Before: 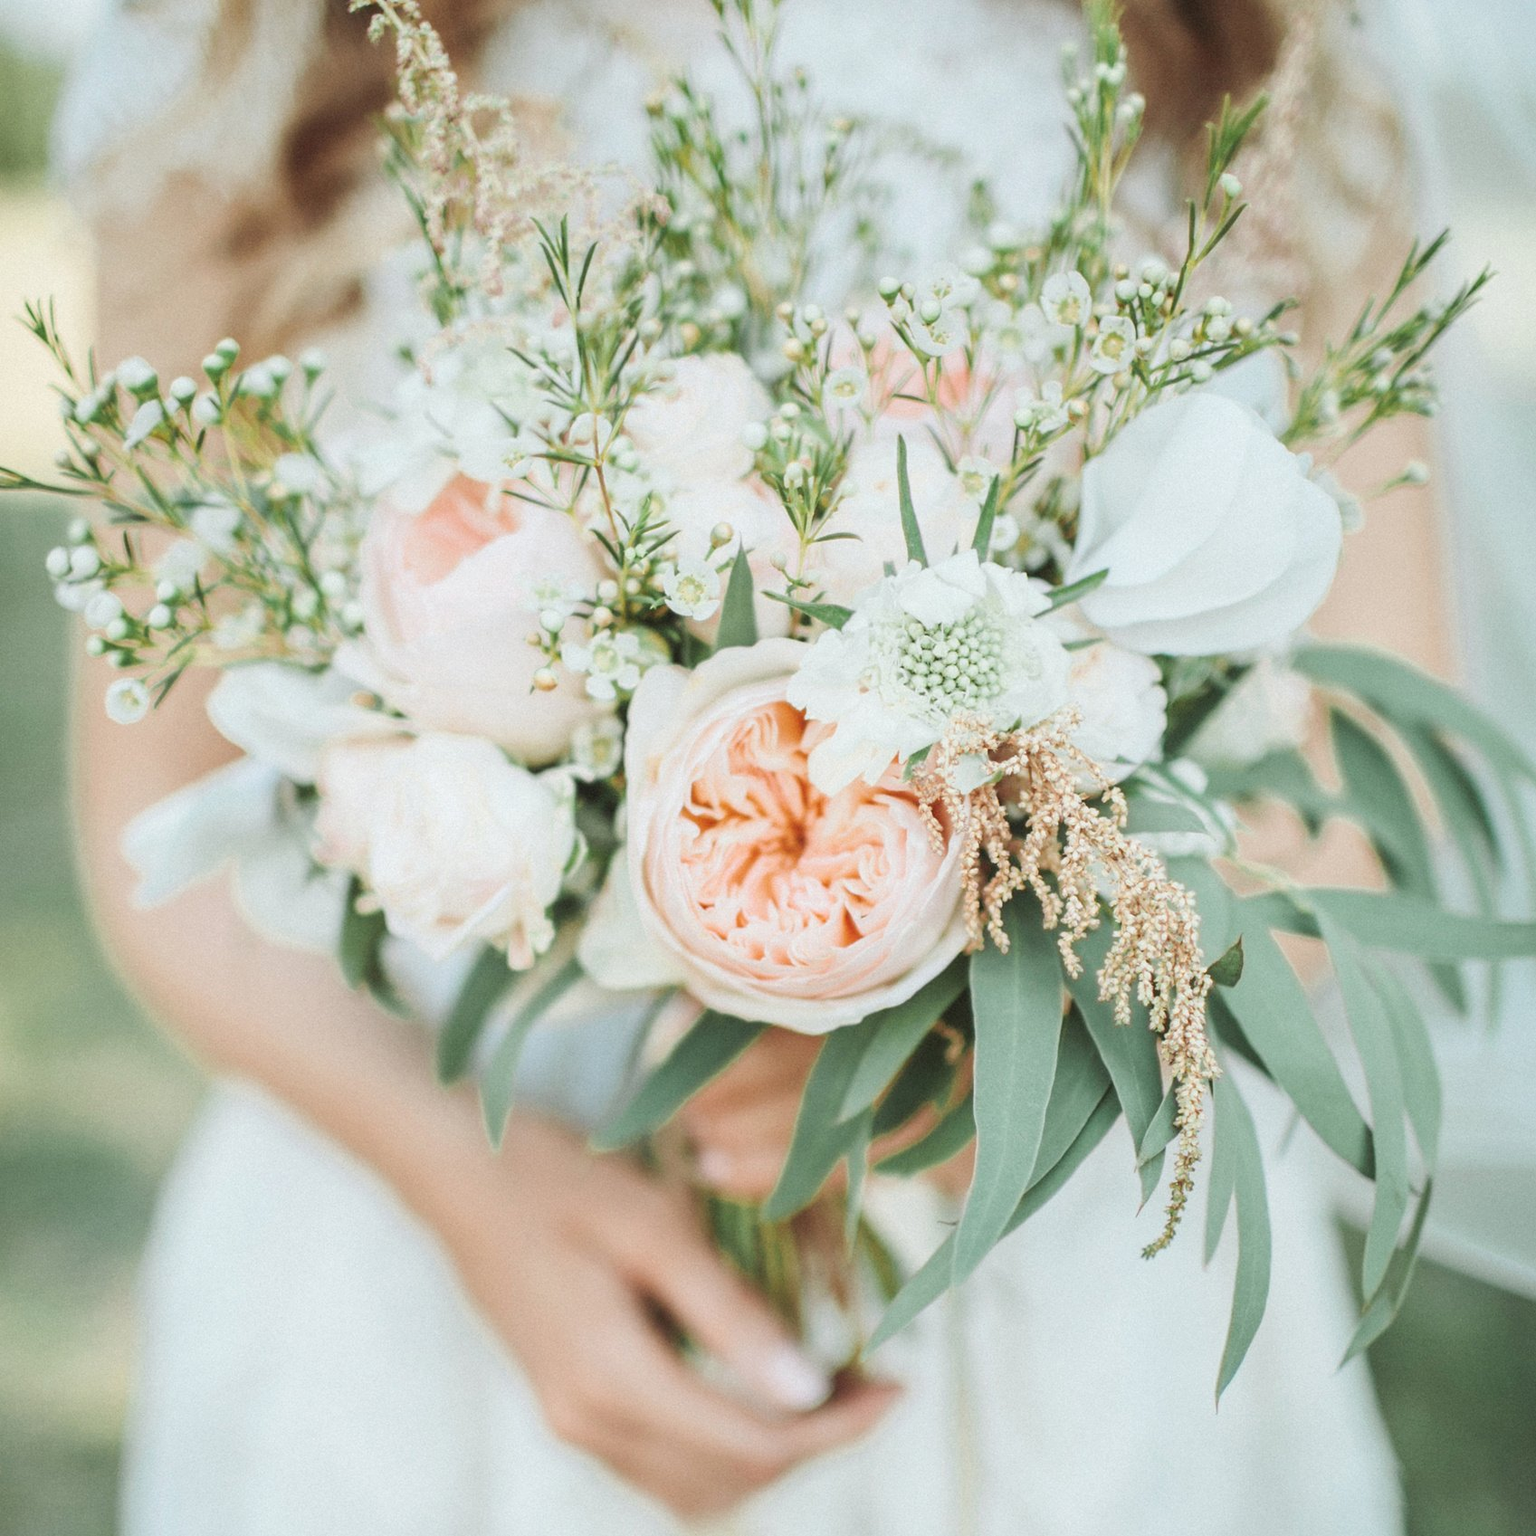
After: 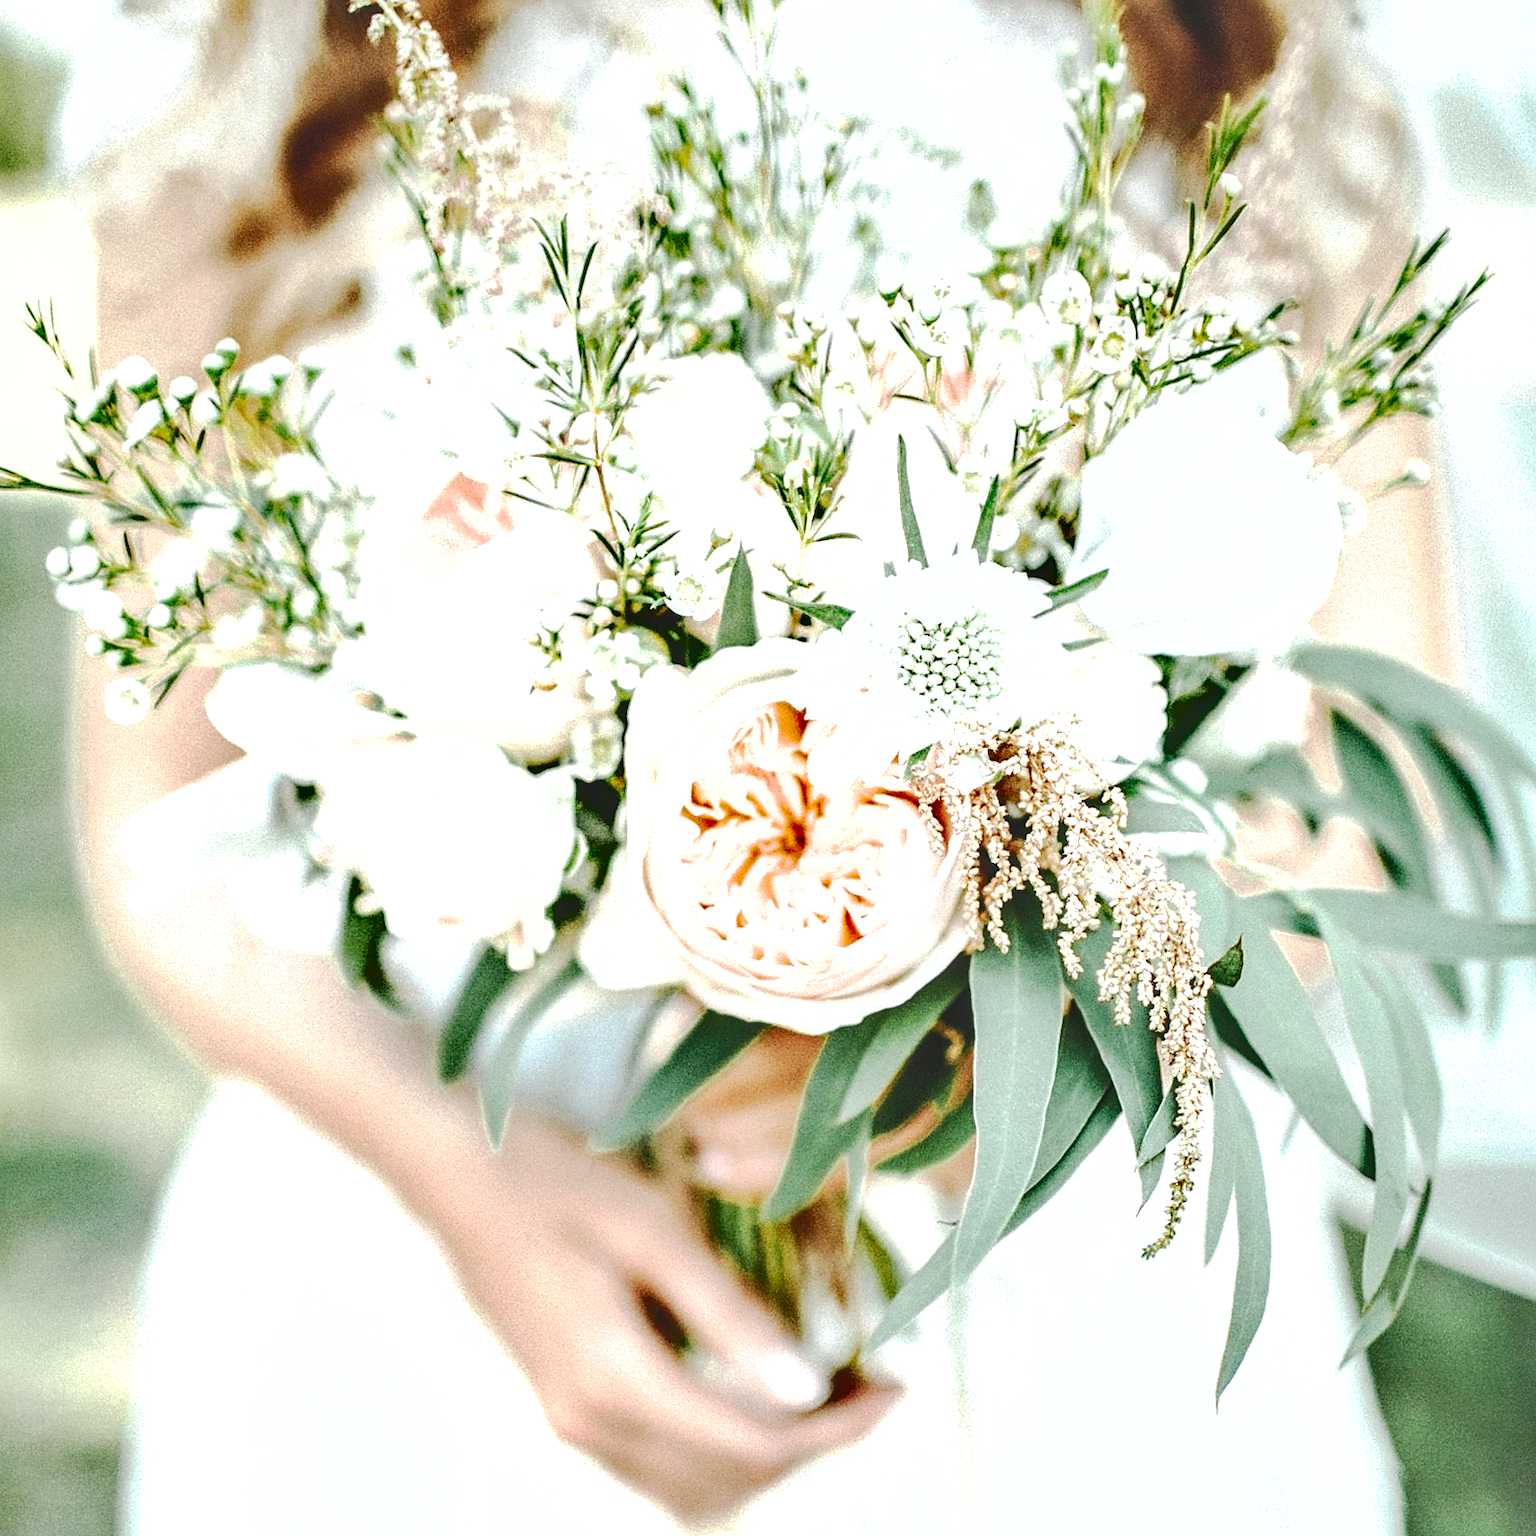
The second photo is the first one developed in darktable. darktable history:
shadows and highlights: low approximation 0.01, soften with gaussian
sharpen: on, module defaults
tone curve: curves: ch0 [(0, 0) (0.003, 0.19) (0.011, 0.192) (0.025, 0.192) (0.044, 0.194) (0.069, 0.196) (0.1, 0.197) (0.136, 0.198) (0.177, 0.216) (0.224, 0.236) (0.277, 0.269) (0.335, 0.331) (0.399, 0.418) (0.468, 0.515) (0.543, 0.621) (0.623, 0.725) (0.709, 0.804) (0.801, 0.859) (0.898, 0.913) (1, 1)], preserve colors none
tone equalizer: -8 EV -0.761 EV, -7 EV -0.734 EV, -6 EV -0.628 EV, -5 EV -0.368 EV, -3 EV 0.401 EV, -2 EV 0.6 EV, -1 EV 0.683 EV, +0 EV 0.749 EV
local contrast: on, module defaults
